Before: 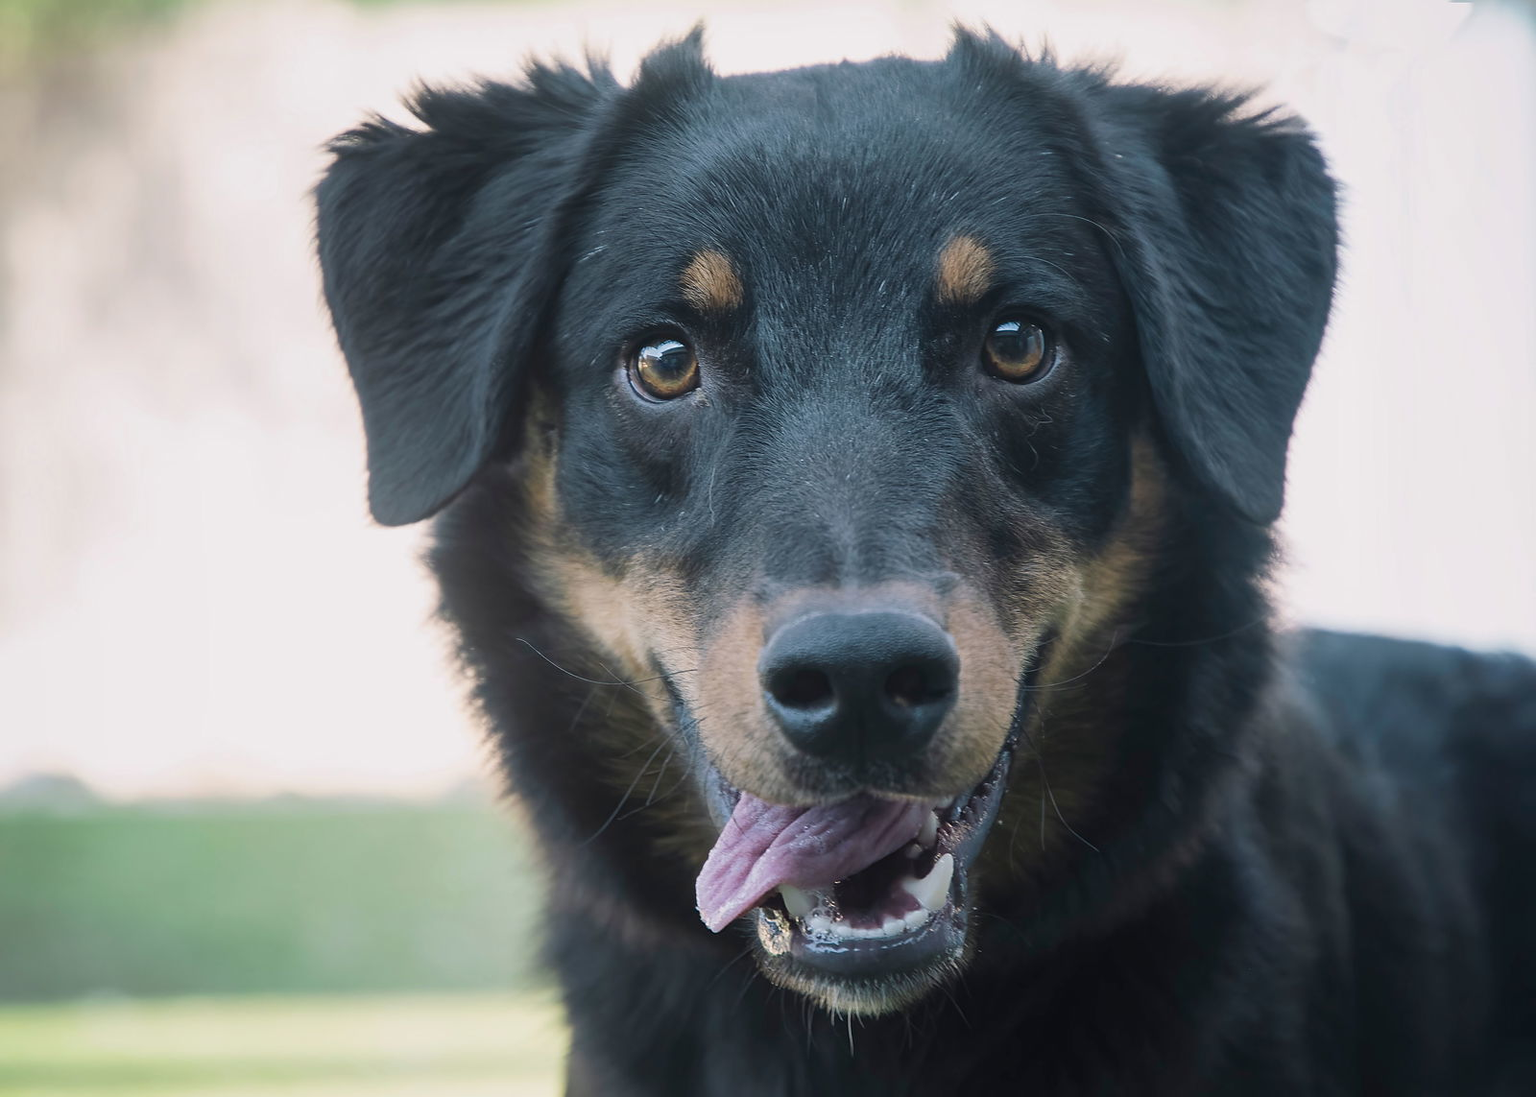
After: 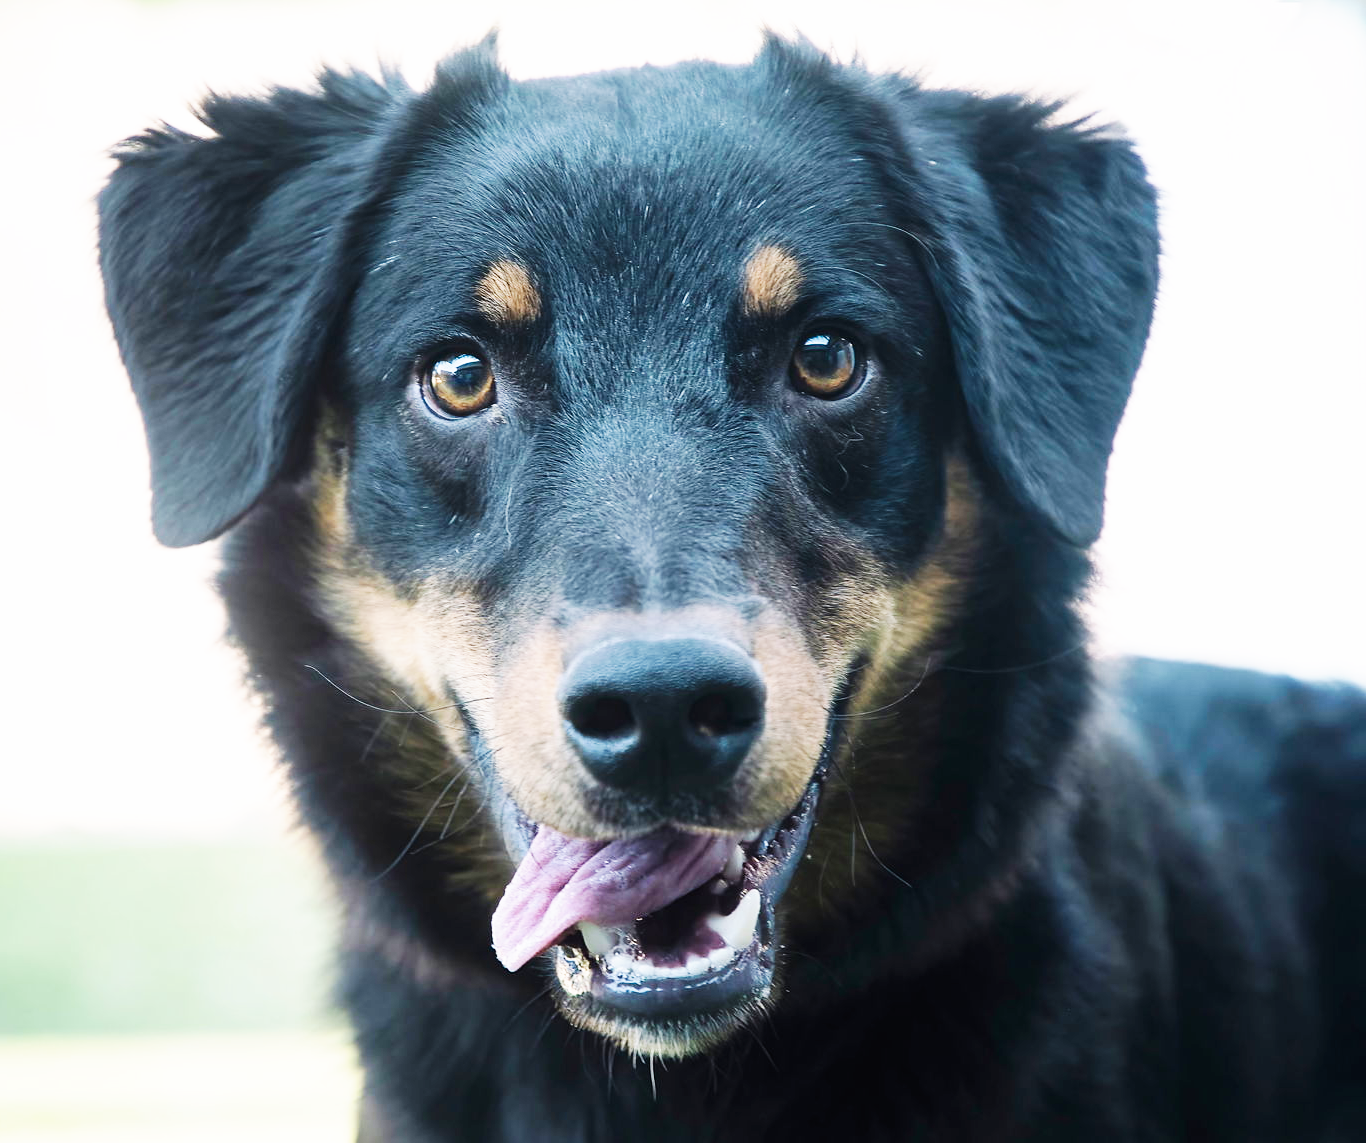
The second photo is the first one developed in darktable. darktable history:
base curve: curves: ch0 [(0, 0) (0.007, 0.004) (0.027, 0.03) (0.046, 0.07) (0.207, 0.54) (0.442, 0.872) (0.673, 0.972) (1, 1)], preserve colors none
crop and rotate: left 14.616%
